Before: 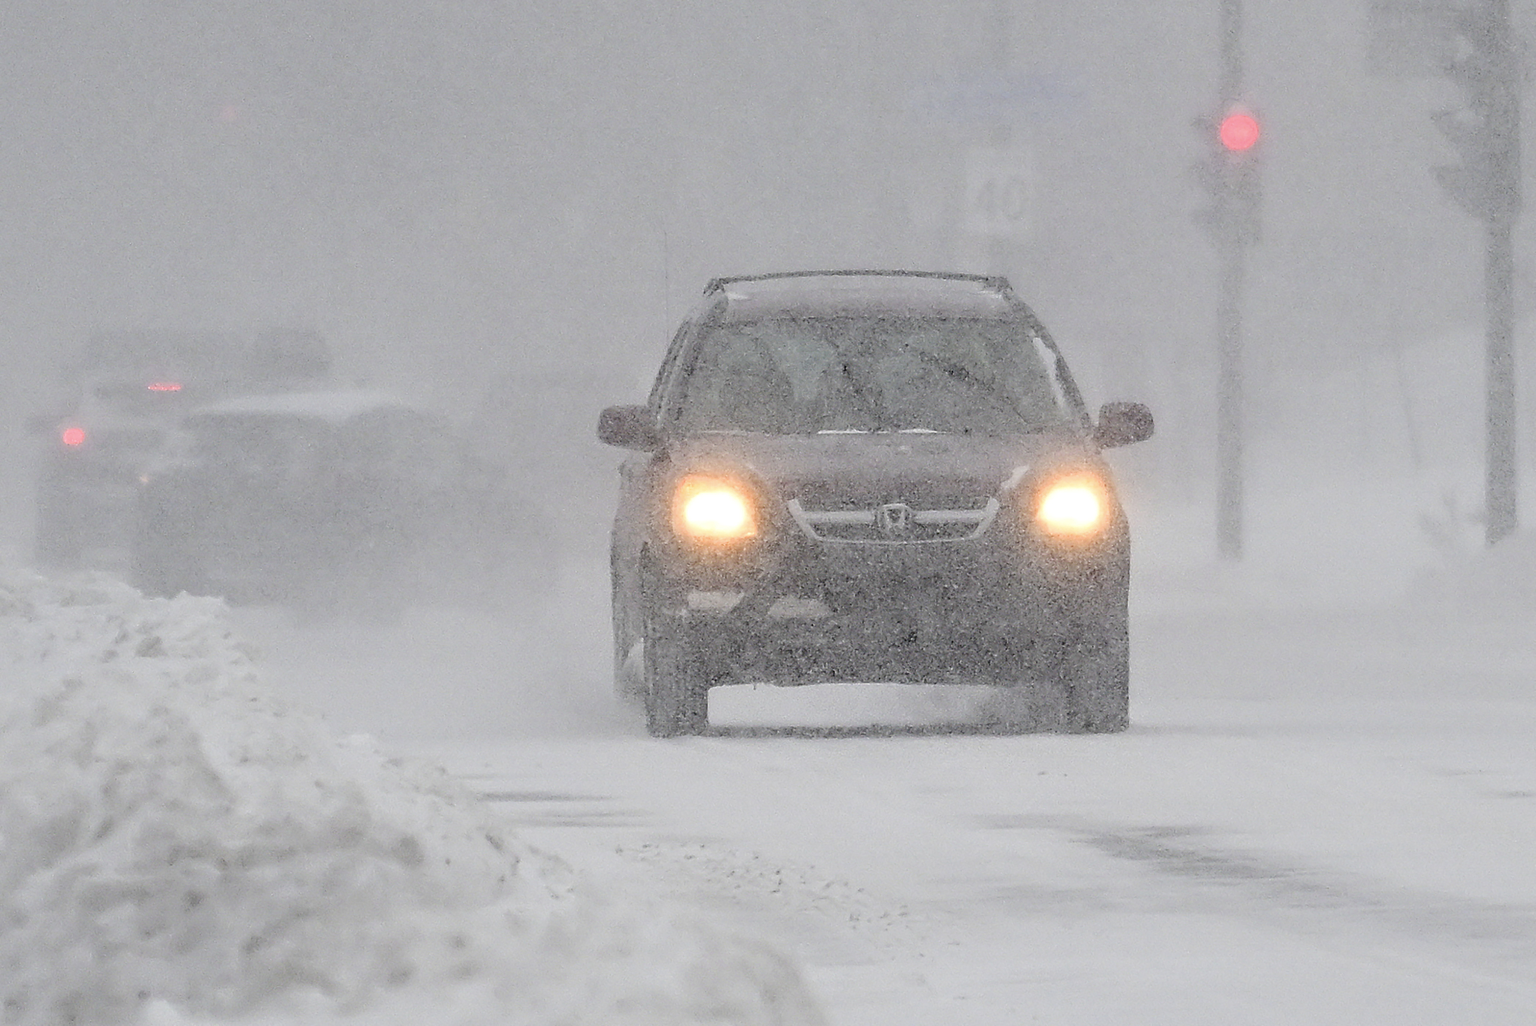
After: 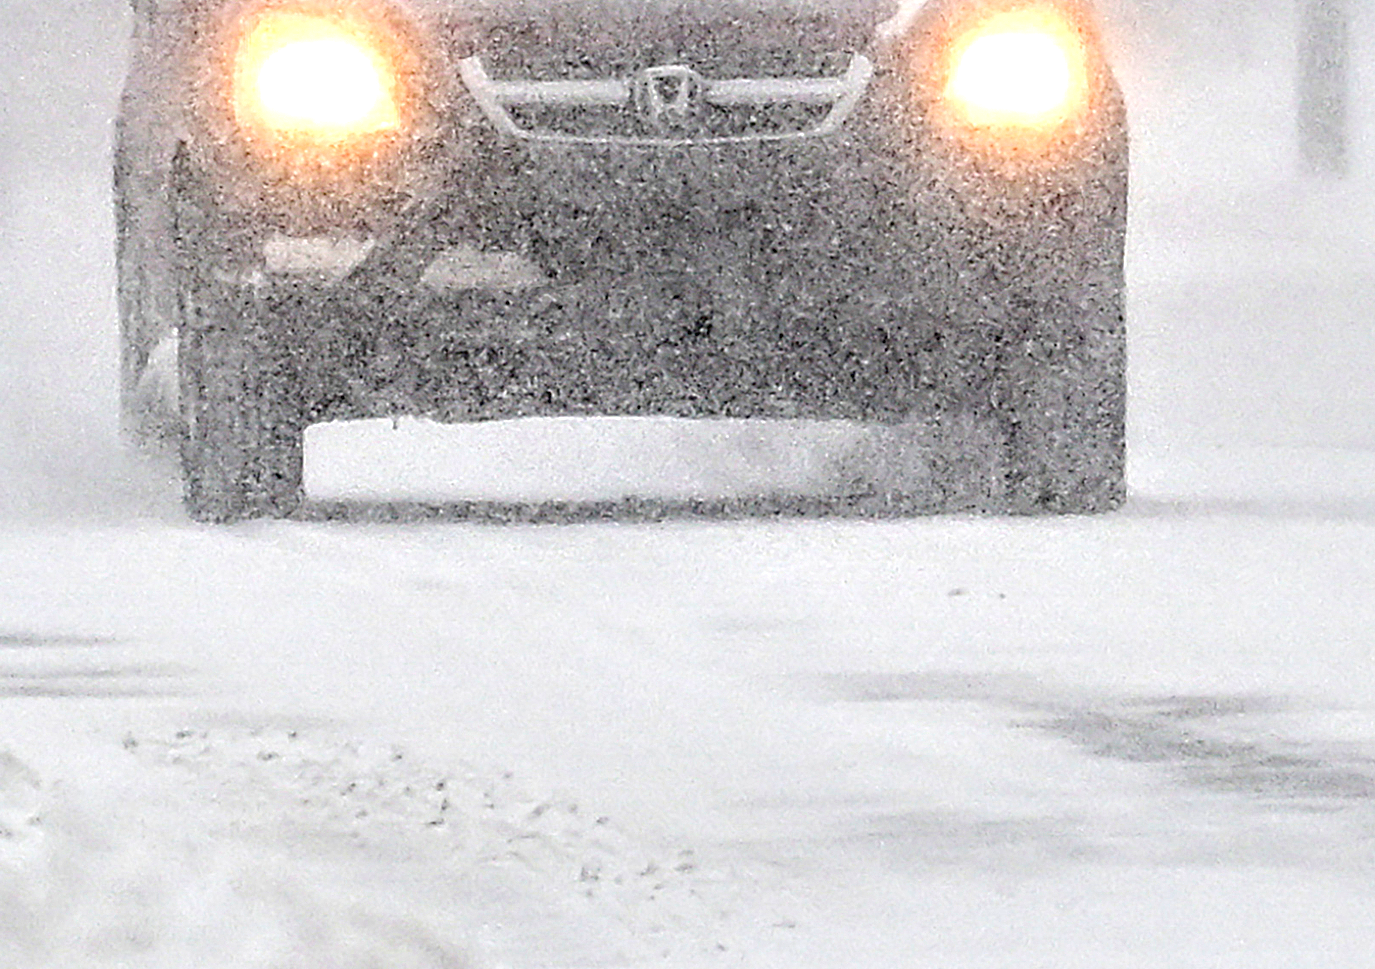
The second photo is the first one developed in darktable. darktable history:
tone equalizer: -8 EV 0.001 EV, -7 EV -0.002 EV, -6 EV 0.002 EV, -5 EV -0.03 EV, -4 EV -0.116 EV, -3 EV -0.169 EV, -2 EV 0.24 EV, -1 EV 0.702 EV, +0 EV 0.493 EV
crop: left 35.976%, top 45.819%, right 18.162%, bottom 5.807%
local contrast: detail 130%
haze removal: compatibility mode true, adaptive false
